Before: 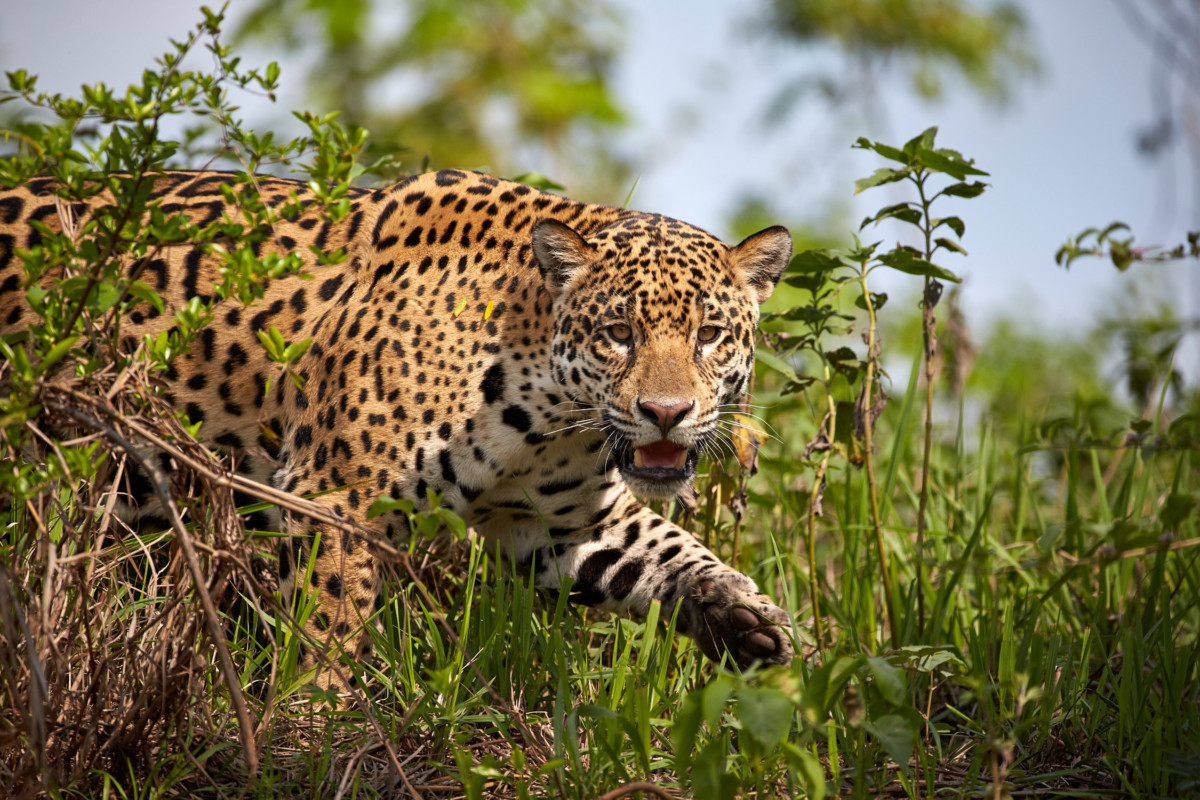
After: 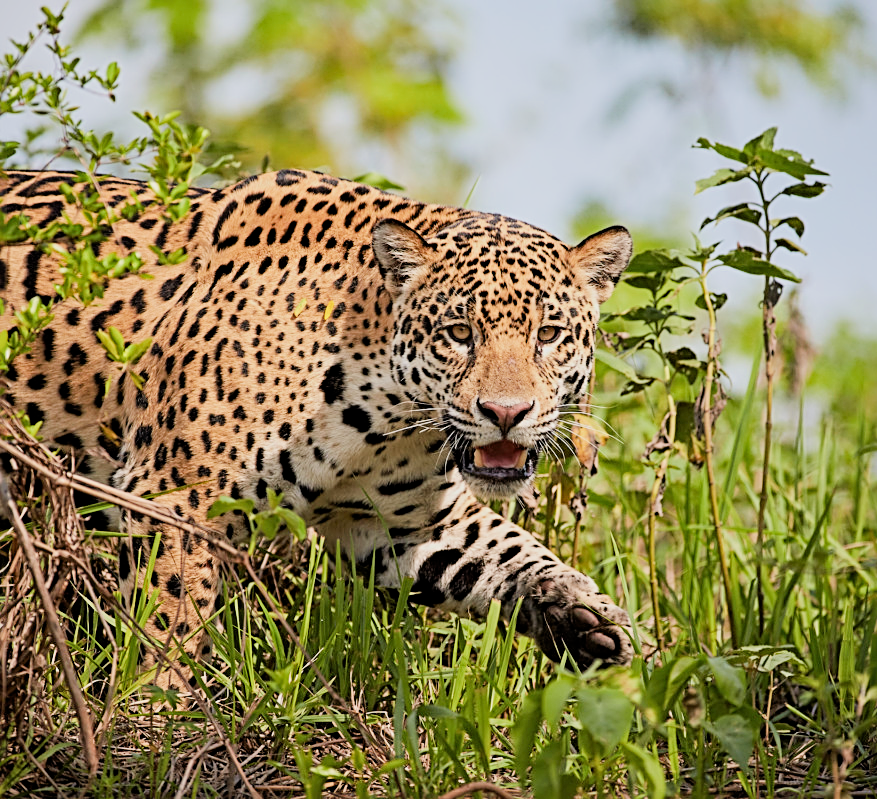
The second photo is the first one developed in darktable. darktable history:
filmic rgb: middle gray luminance 29.75%, black relative exposure -8.96 EV, white relative exposure 6.98 EV, target black luminance 0%, hardness 2.95, latitude 1.56%, contrast 0.96, highlights saturation mix 4.67%, shadows ↔ highlights balance 11.46%
crop: left 13.415%, top 0%, right 13.438%
exposure: black level correction 0, exposure 1.001 EV, compensate highlight preservation false
tone equalizer: smoothing diameter 24.85%, edges refinement/feathering 6.8, preserve details guided filter
sharpen: radius 2.664, amount 0.656
